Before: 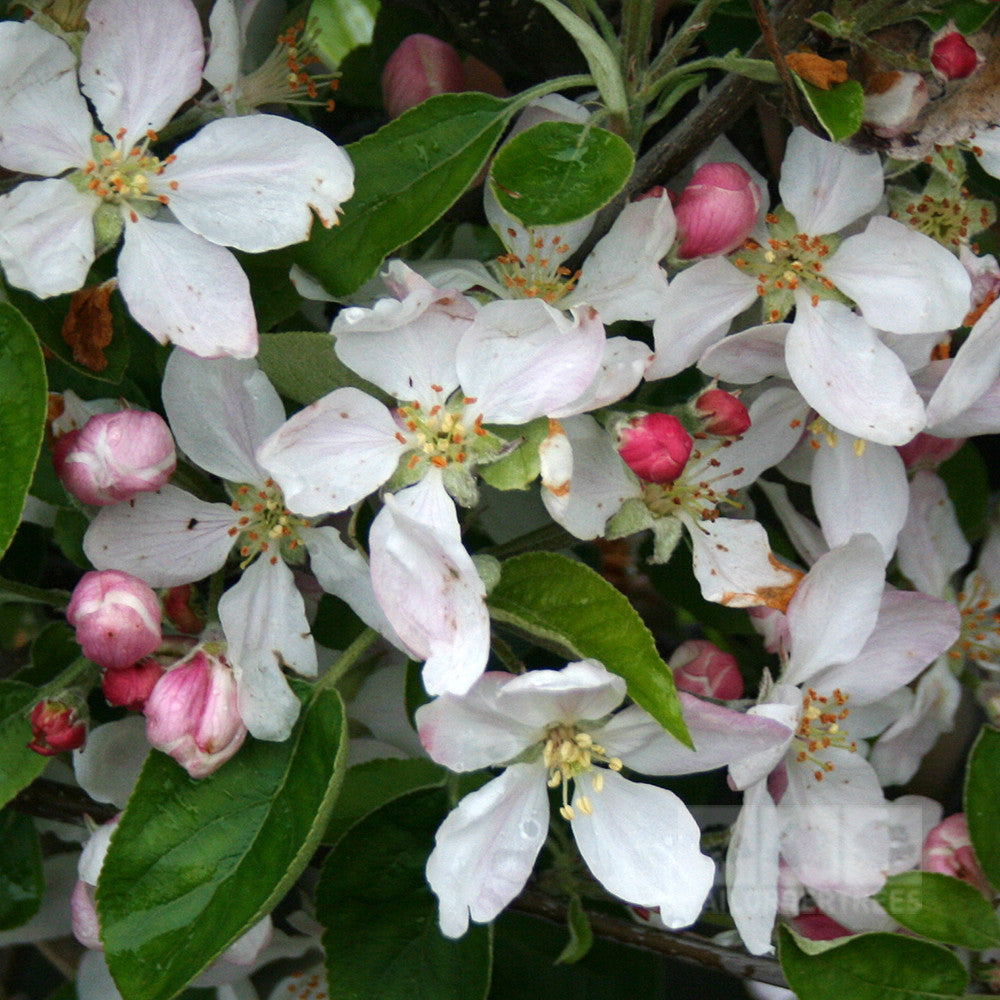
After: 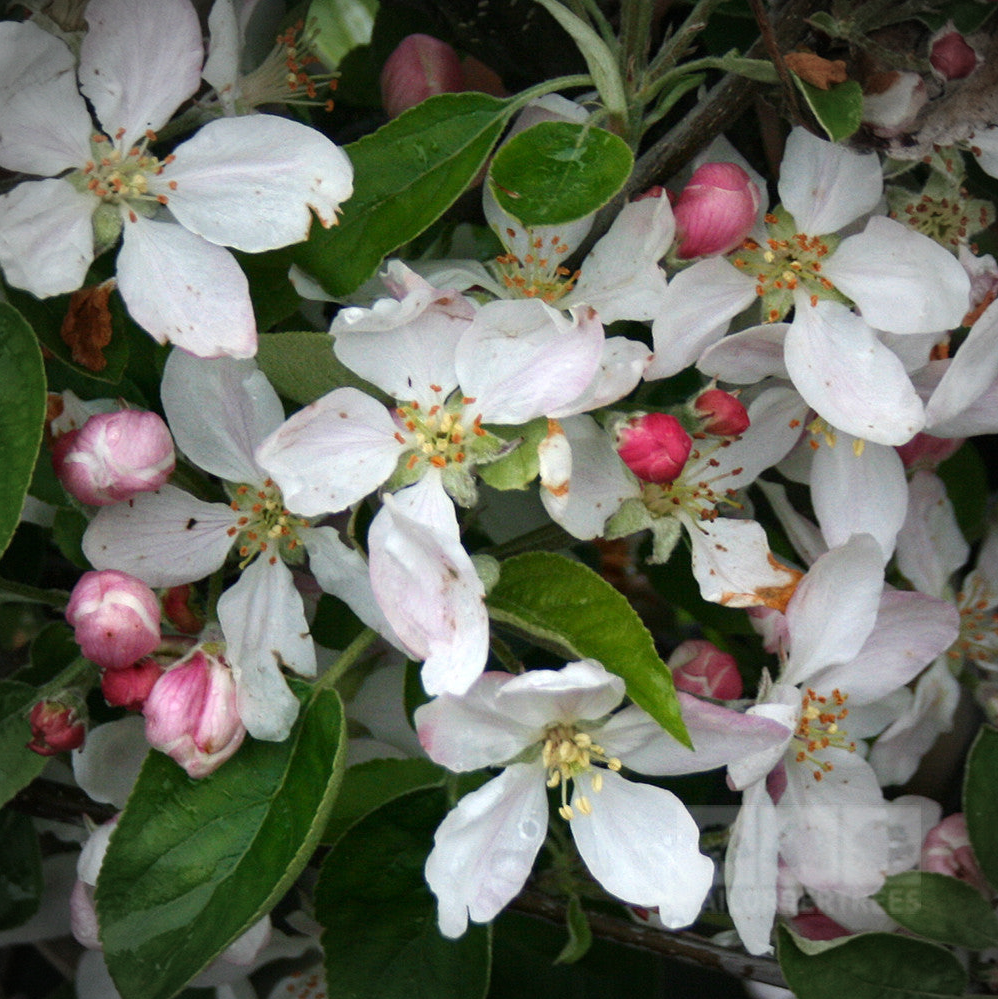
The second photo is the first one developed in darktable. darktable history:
exposure: compensate highlight preservation false
vignetting: automatic ratio true
tone equalizer: on, module defaults
crop and rotate: left 0.171%, bottom 0.008%
